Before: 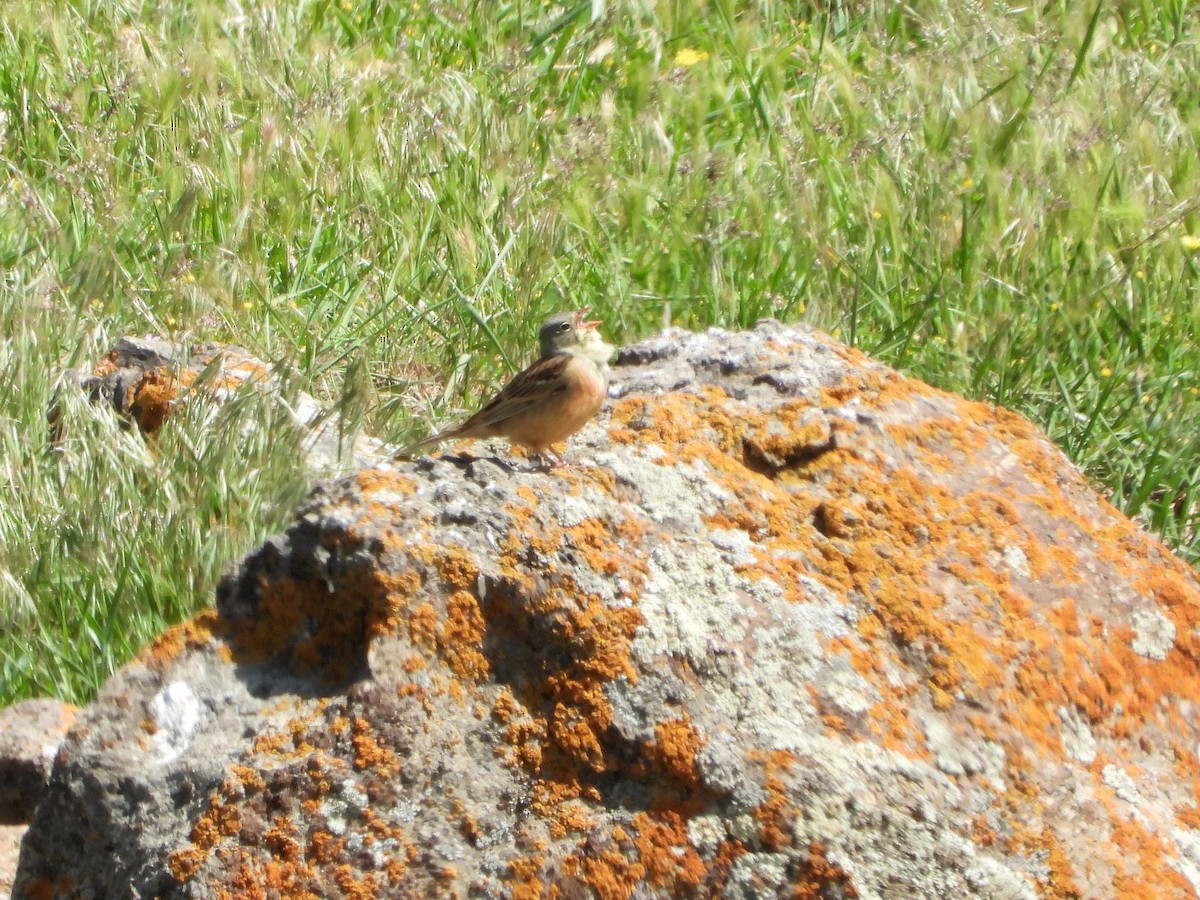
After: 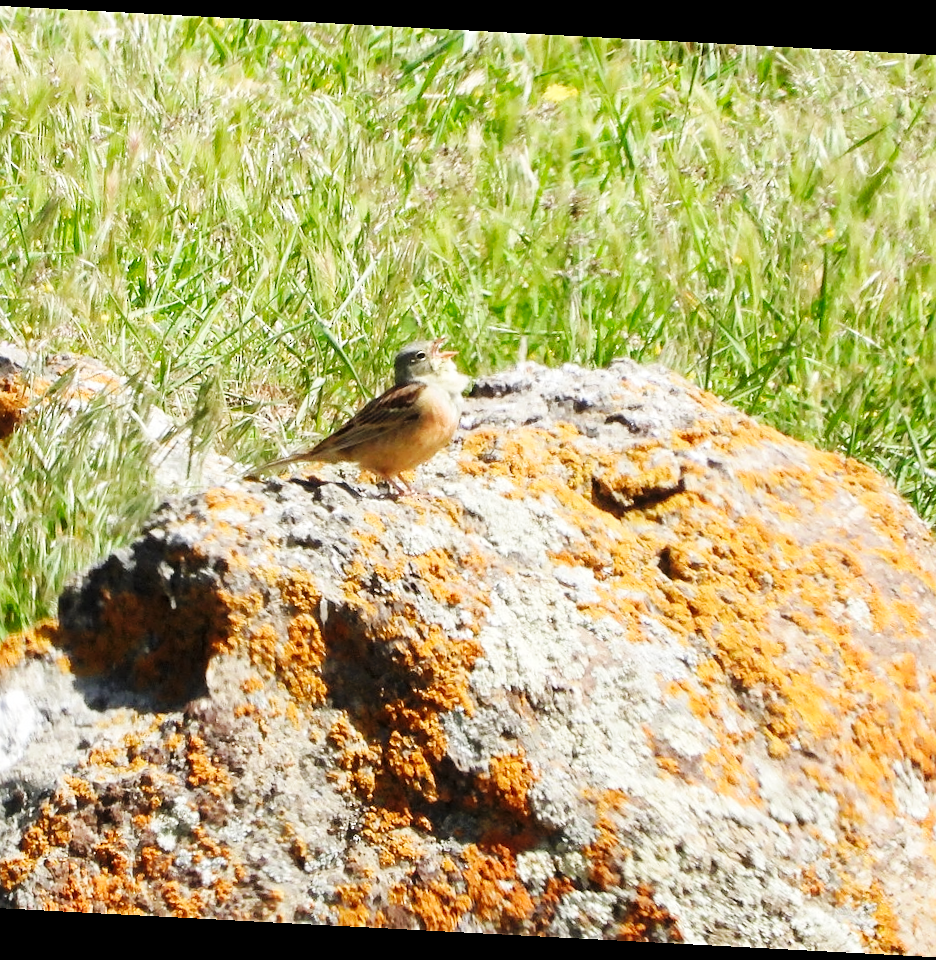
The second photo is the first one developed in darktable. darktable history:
sharpen: on, module defaults
base curve: curves: ch0 [(0, 0) (0.032, 0.025) (0.121, 0.166) (0.206, 0.329) (0.605, 0.79) (1, 1)], preserve colors none
crop and rotate: angle -3°, left 13.973%, top 0.02%, right 10.797%, bottom 0.073%
